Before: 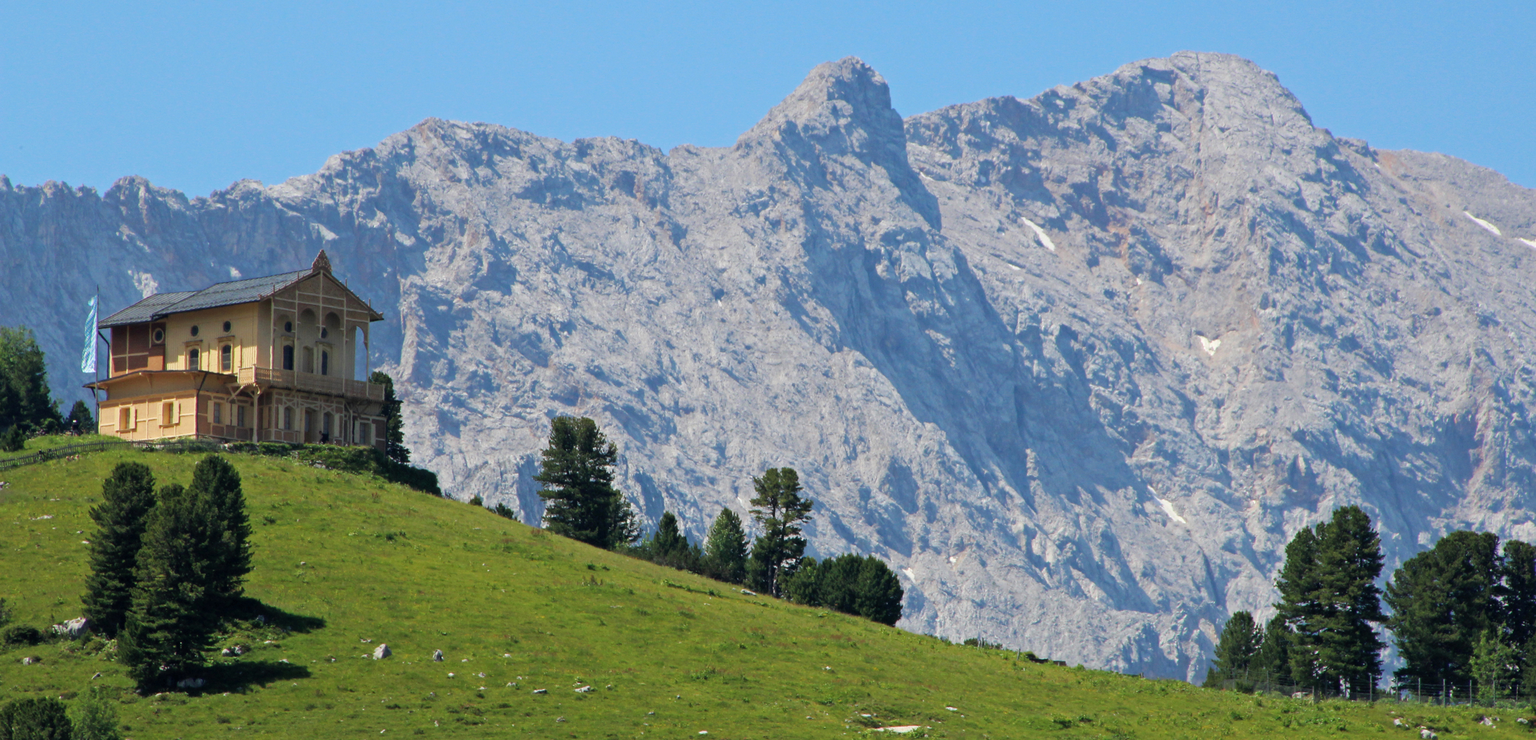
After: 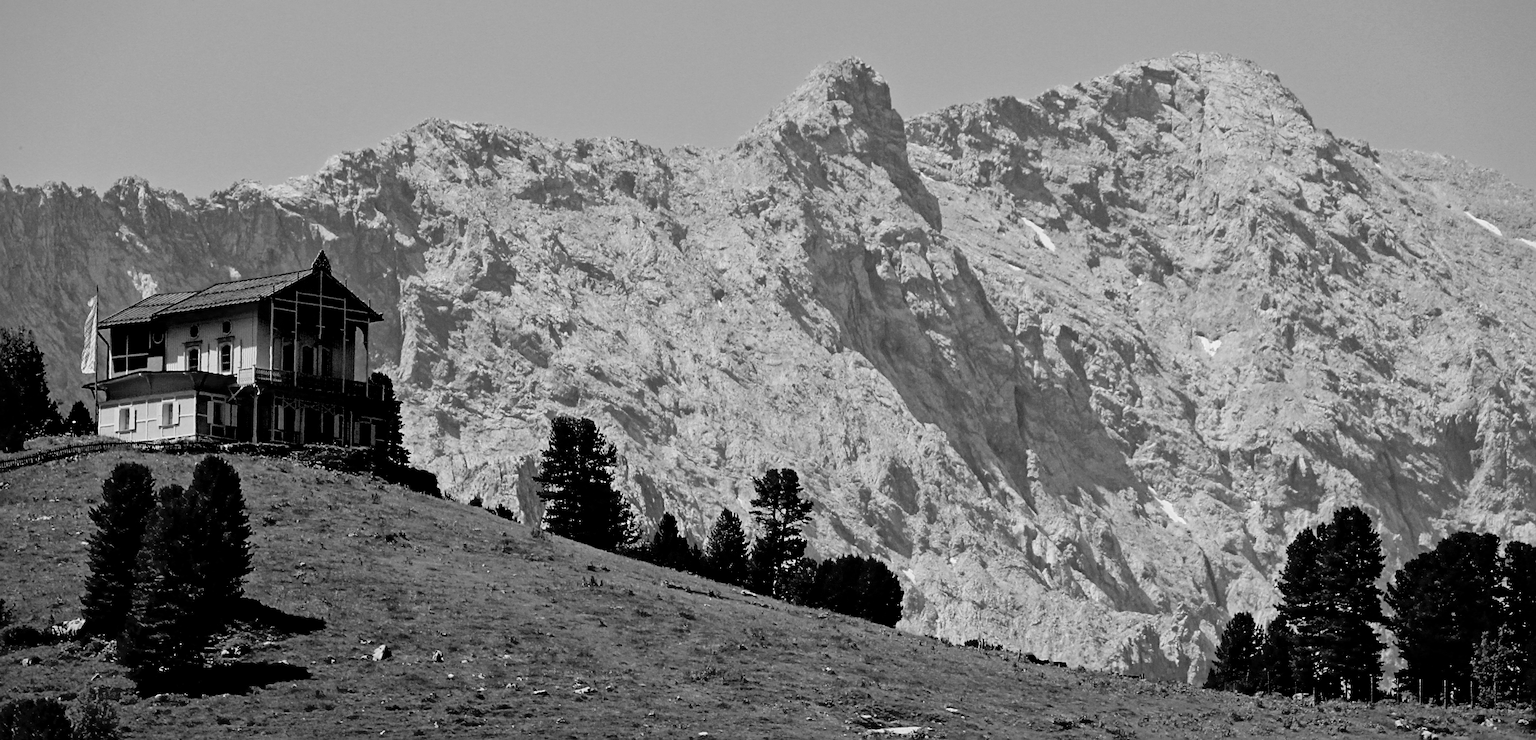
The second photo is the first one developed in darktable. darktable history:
sharpen: on, module defaults
filmic rgb: black relative exposure -5.02 EV, white relative exposure 3.53 EV, hardness 3.17, contrast 1.296, highlights saturation mix -49.98%, add noise in highlights 0.001, color science v3 (2019), use custom middle-gray values true, contrast in highlights soft
exposure: black level correction 0.055, exposure -0.037 EV, compensate exposure bias true, compensate highlight preservation false
crop: left 0.043%
vignetting: fall-off start 97.18%, brightness -0.399, saturation -0.312, width/height ratio 1.182
local contrast: mode bilateral grid, contrast 19, coarseness 49, detail 132%, midtone range 0.2
